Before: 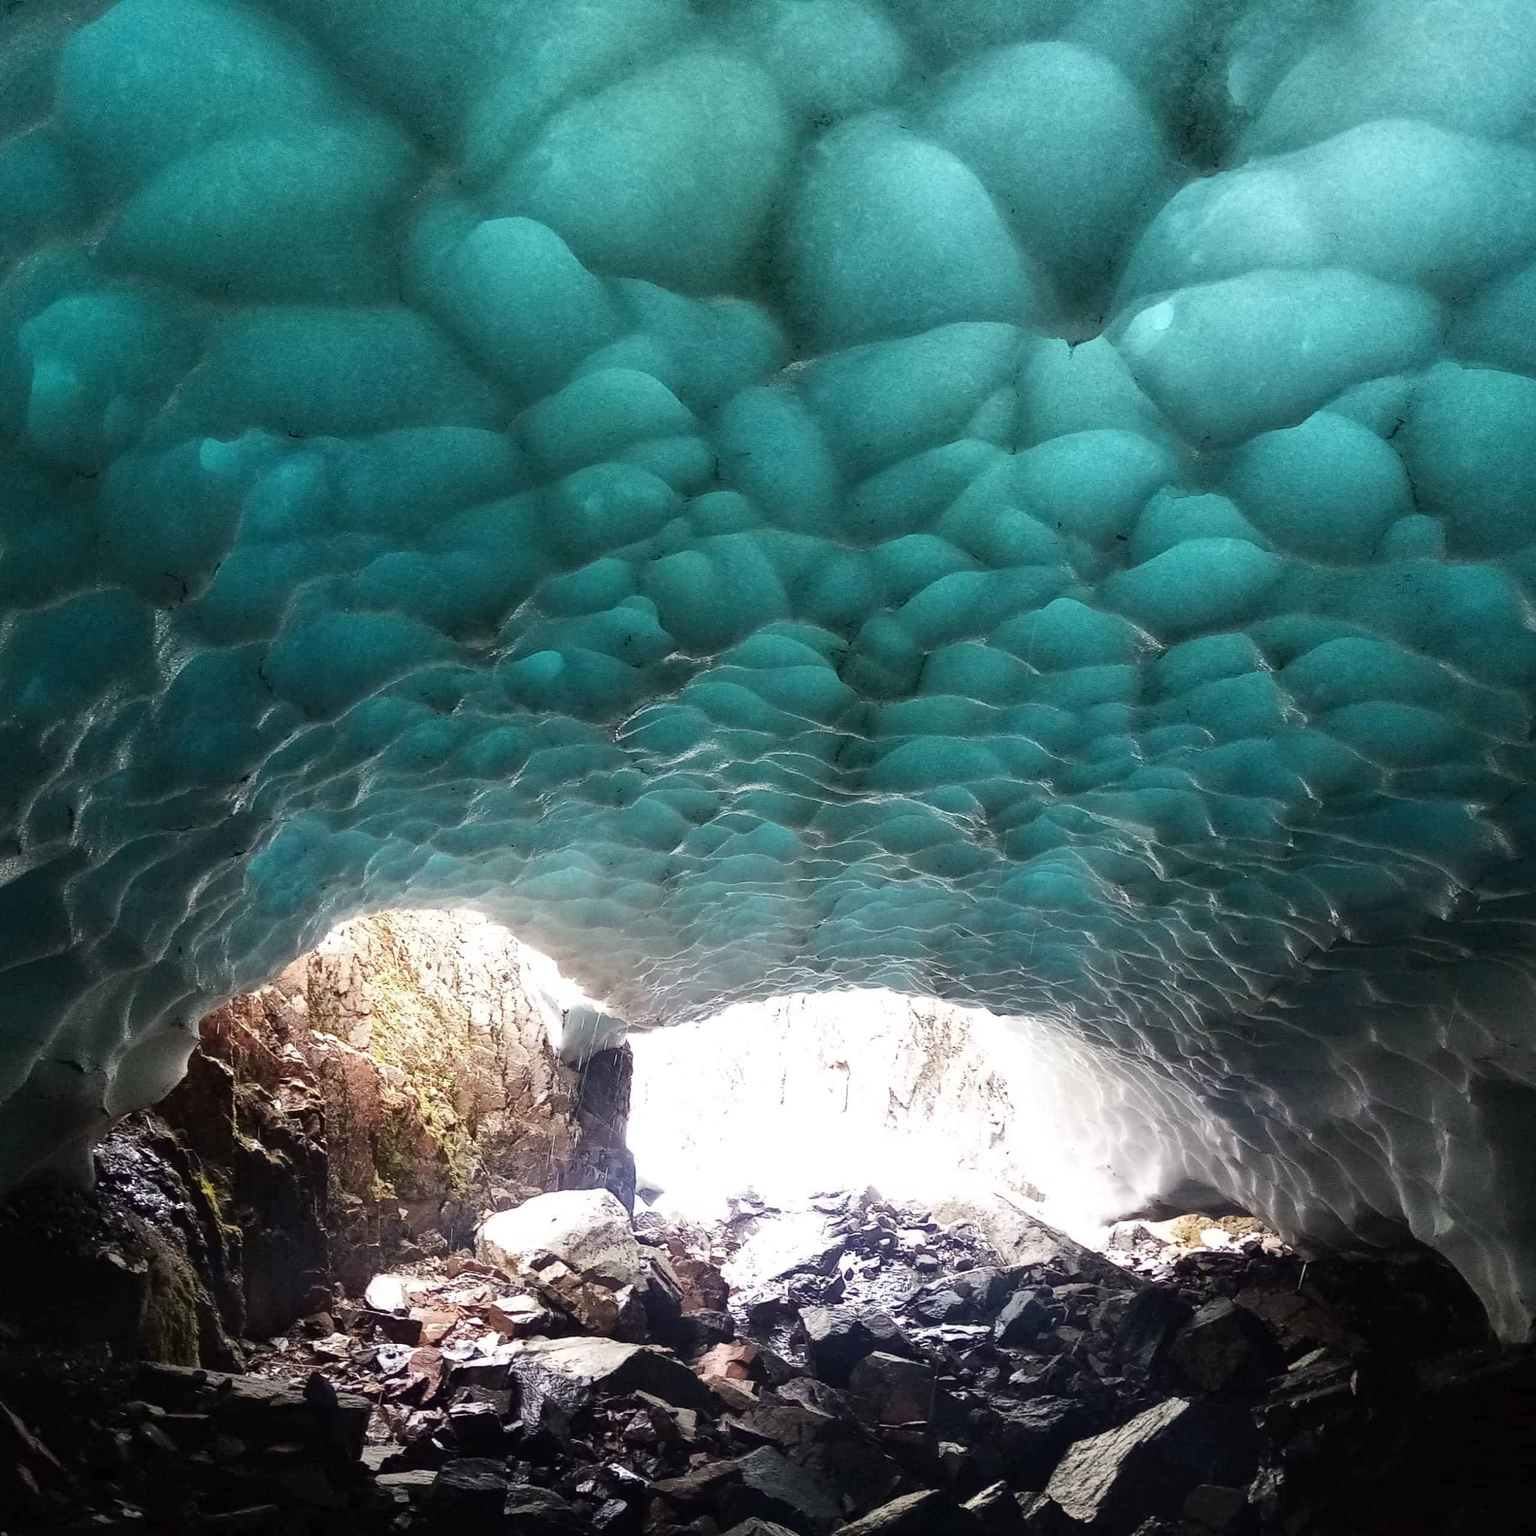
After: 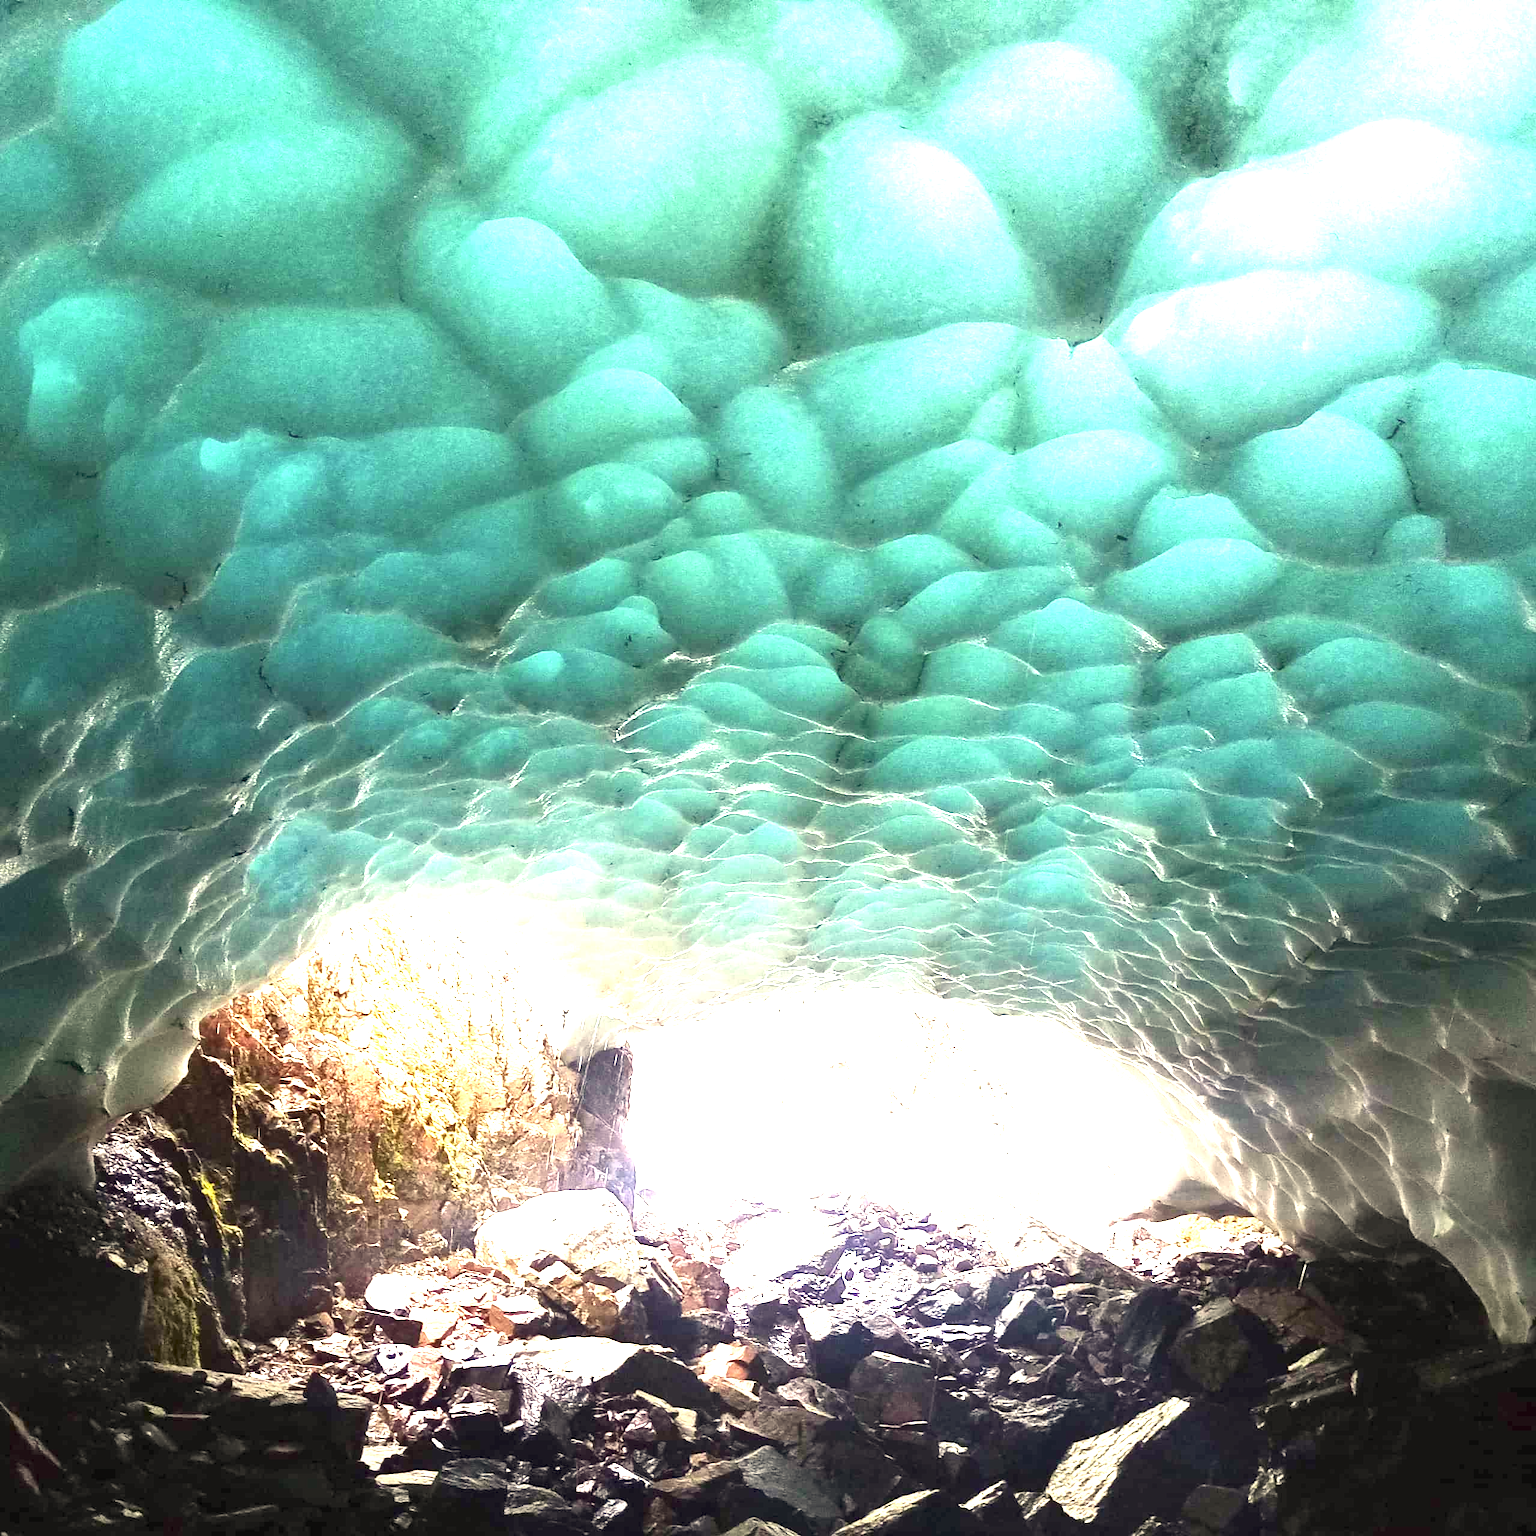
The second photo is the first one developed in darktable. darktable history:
color correction: highlights a* 1.39, highlights b* 17.83
exposure: exposure 2.04 EV, compensate highlight preservation false
